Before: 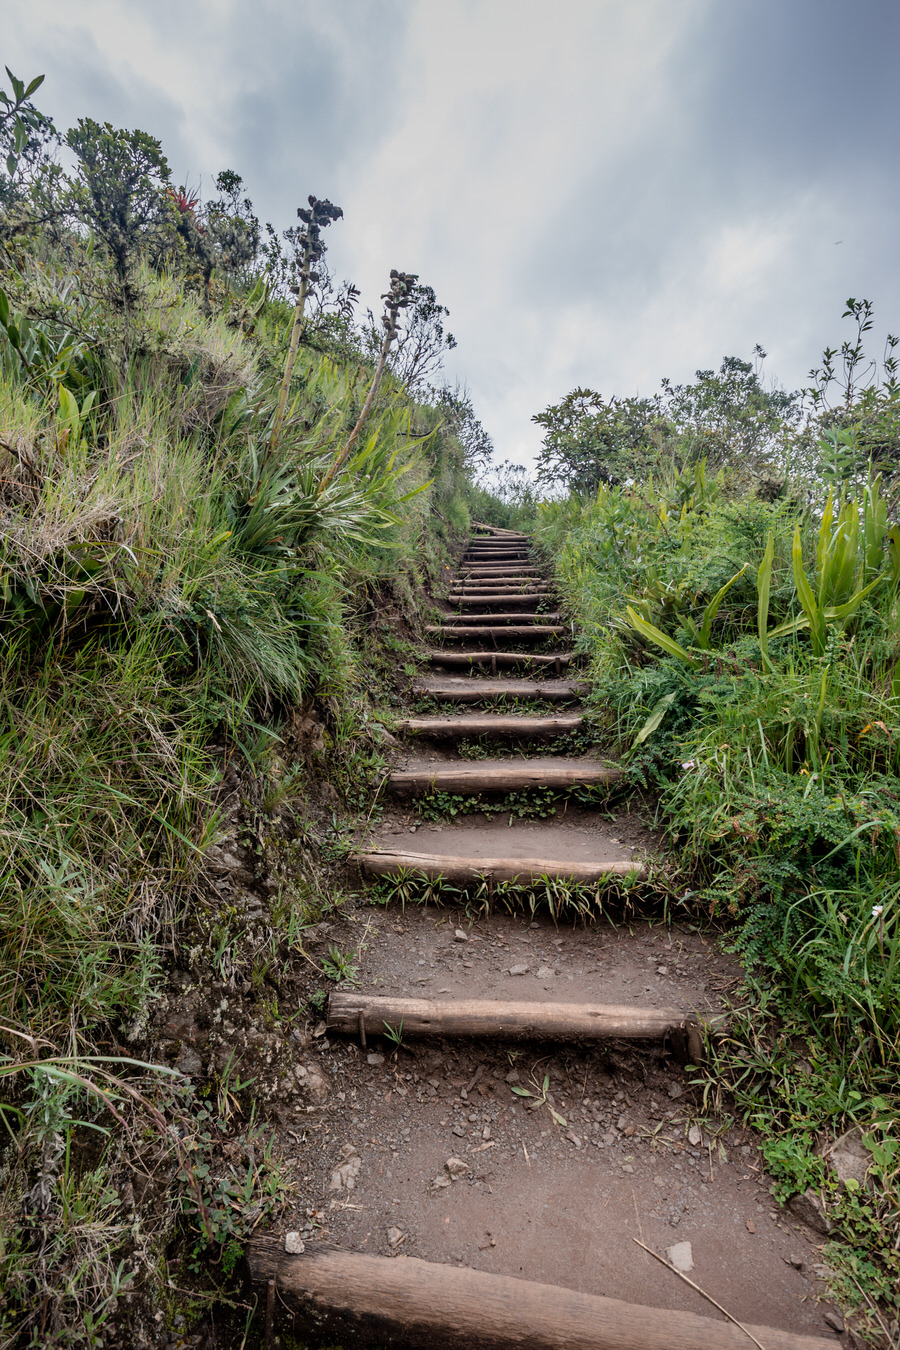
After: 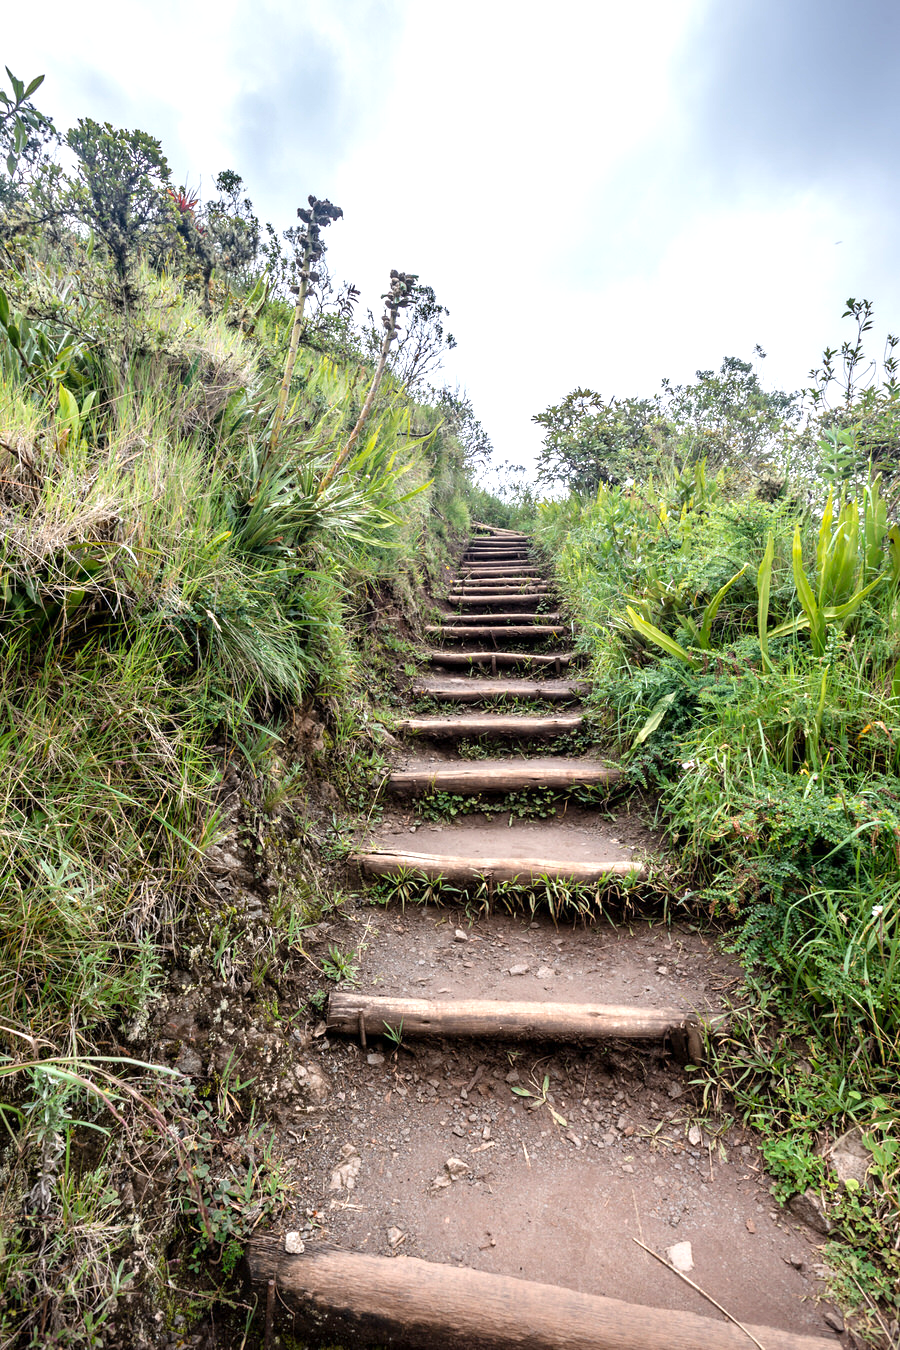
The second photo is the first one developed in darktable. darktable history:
base curve: preserve colors none
exposure: black level correction 0, exposure 0.93 EV, compensate highlight preservation false
